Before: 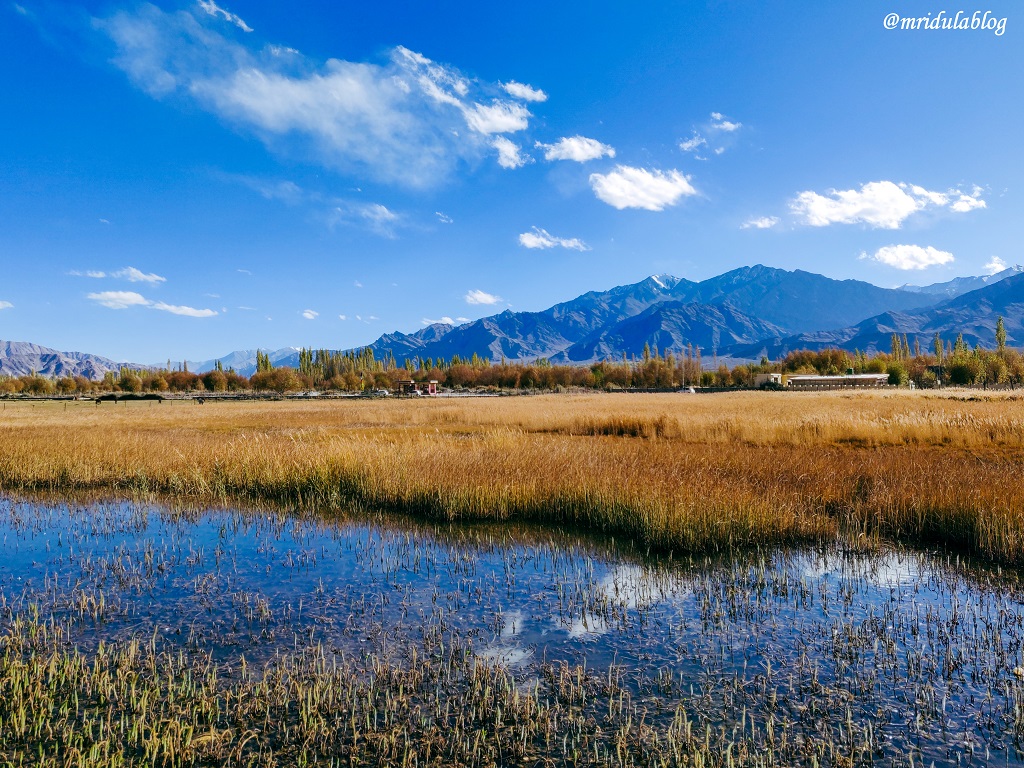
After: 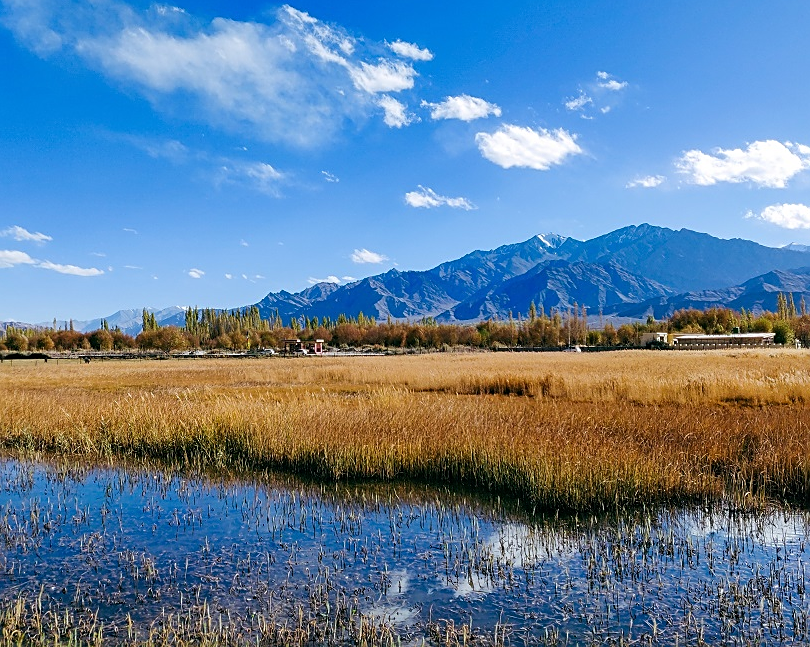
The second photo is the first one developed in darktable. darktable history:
crop: left 11.223%, top 5.361%, right 9.599%, bottom 10.326%
sharpen: on, module defaults
